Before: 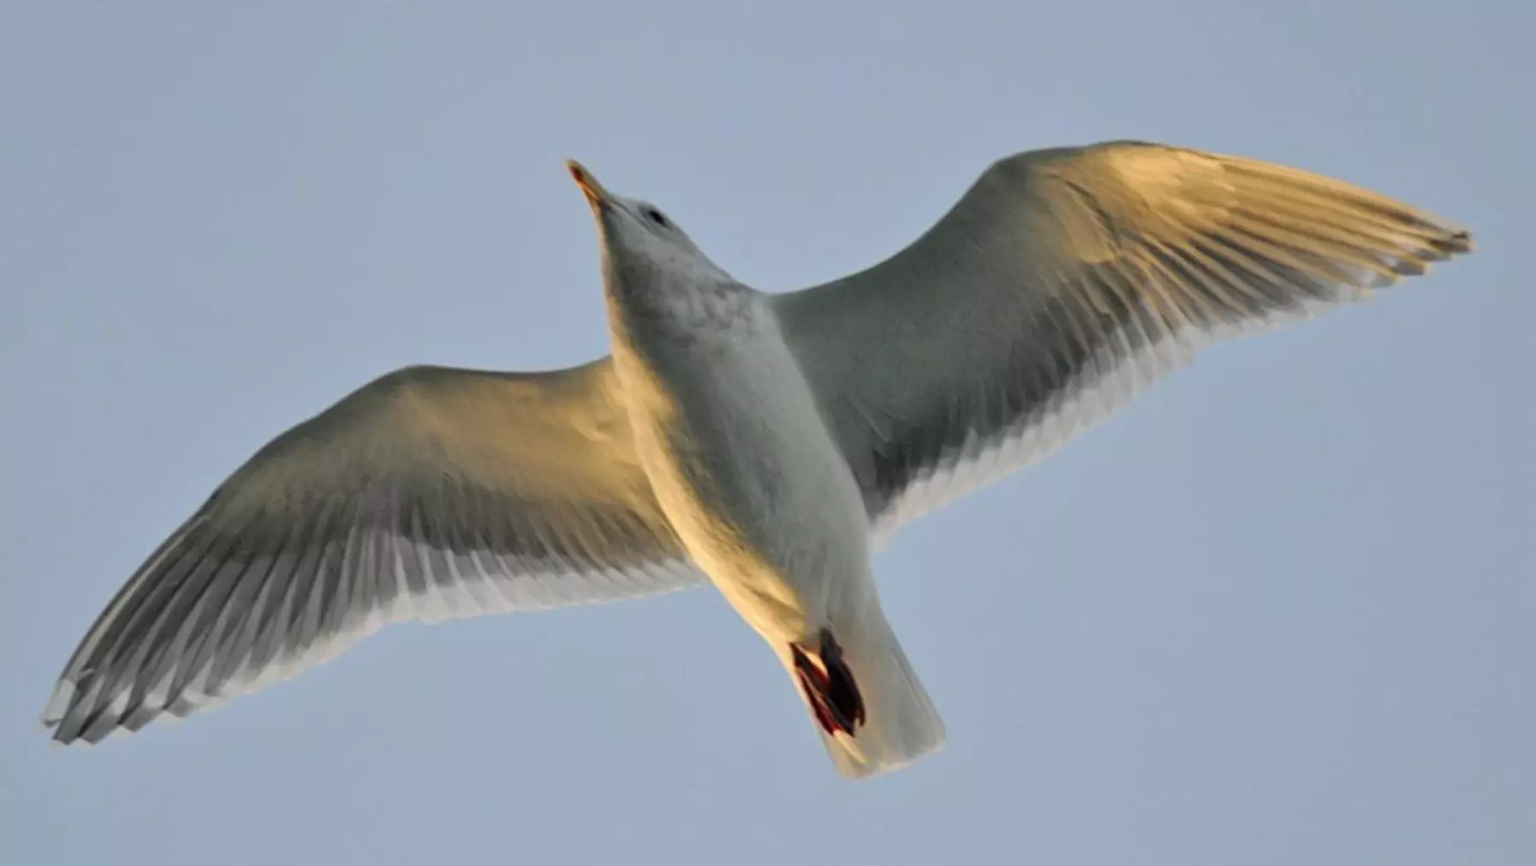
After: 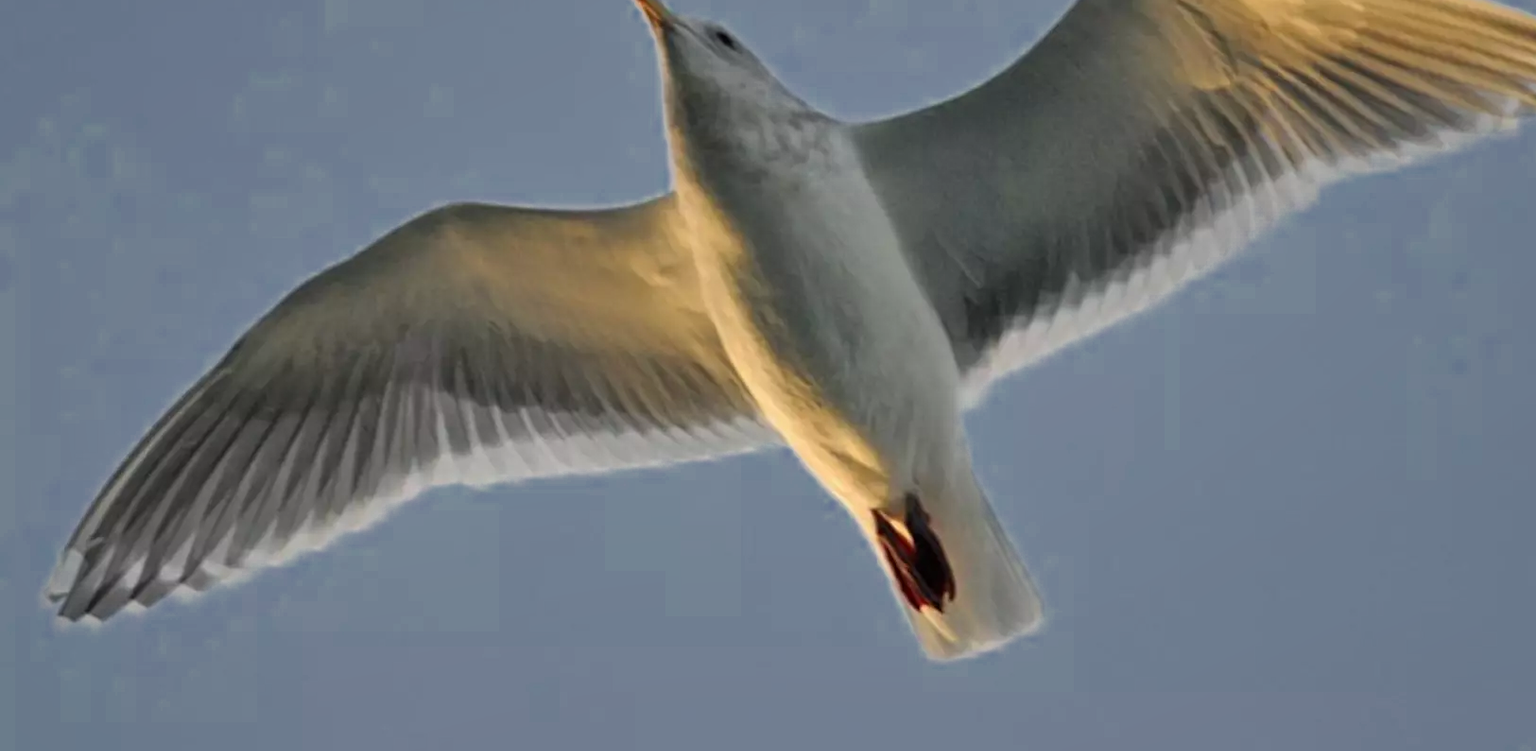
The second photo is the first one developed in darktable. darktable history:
crop: top 21.052%, right 9.373%, bottom 0.286%
shadows and highlights: radius 263.91, soften with gaussian
color zones: curves: ch0 [(0, 0.497) (0.143, 0.5) (0.286, 0.5) (0.429, 0.483) (0.571, 0.116) (0.714, -0.006) (0.857, 0.28) (1, 0.497)]
